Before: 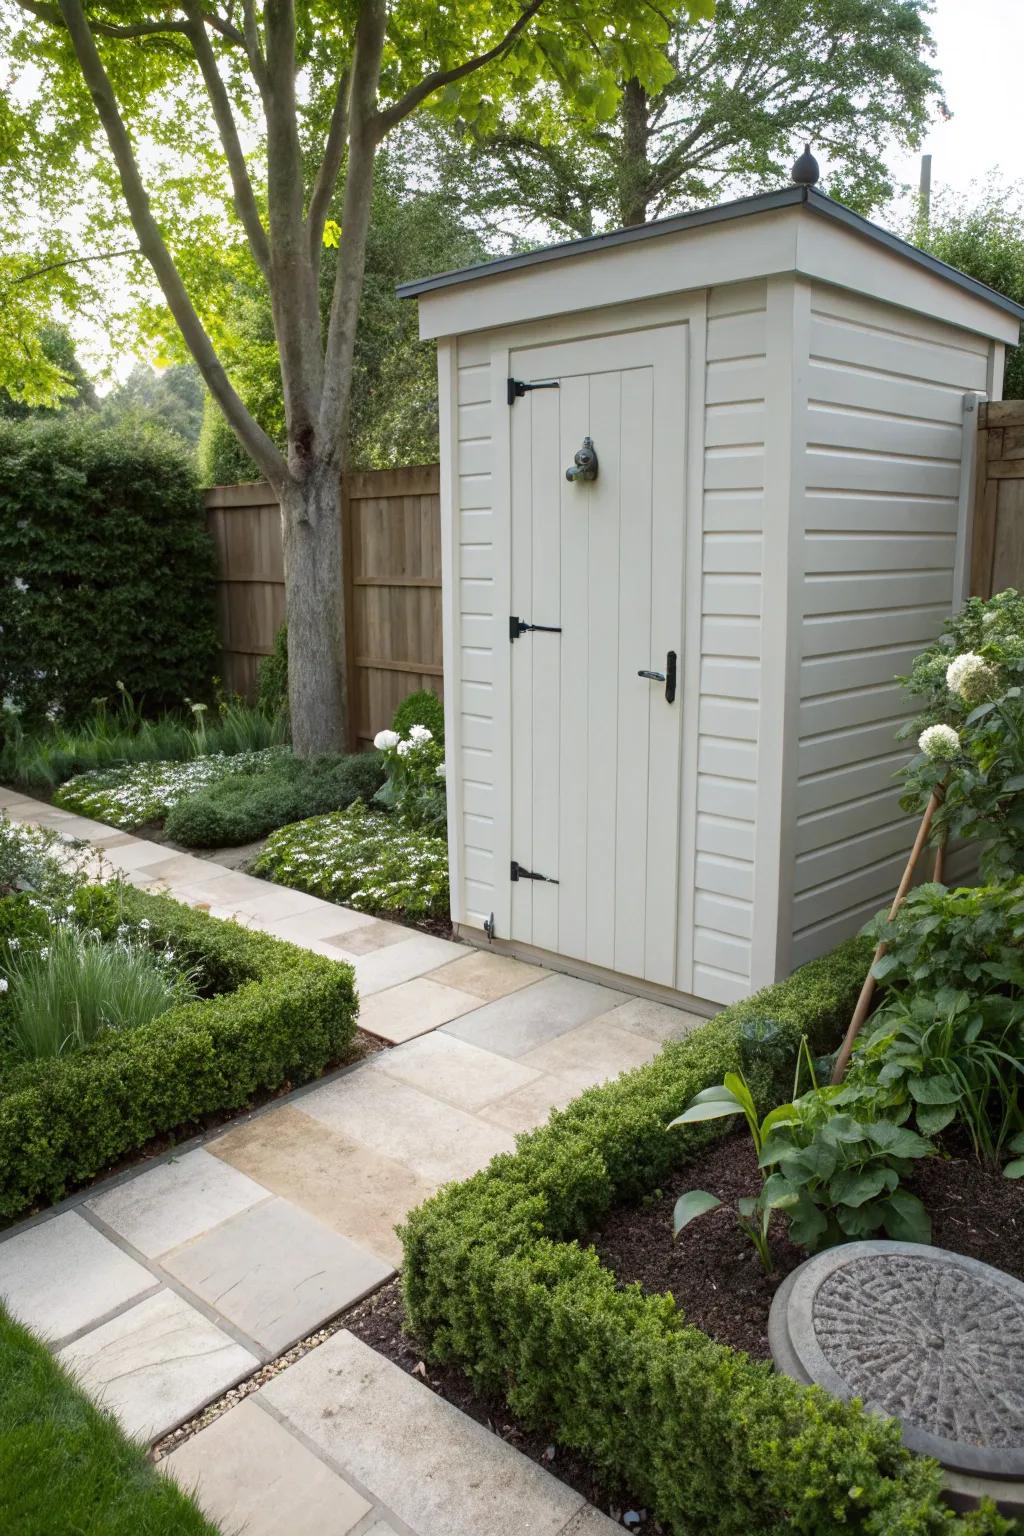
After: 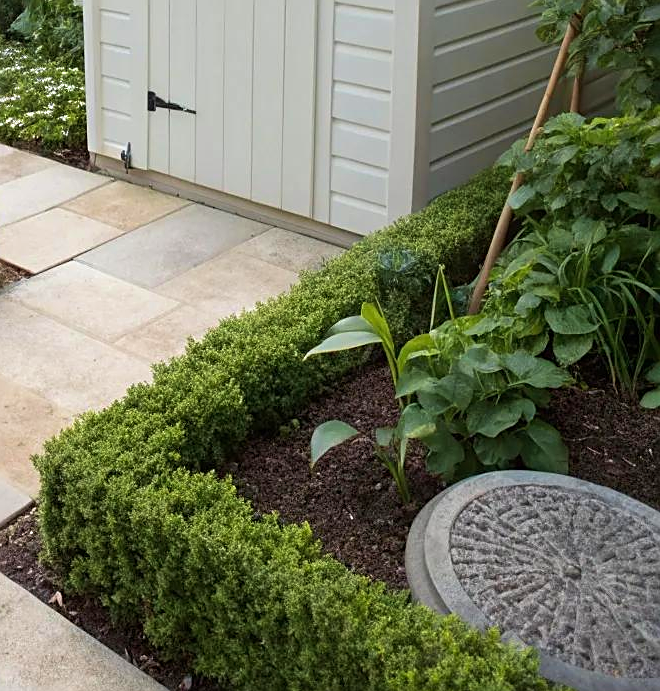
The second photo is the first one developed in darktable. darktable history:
velvia: on, module defaults
sharpen: on, module defaults
crop and rotate: left 35.495%, top 50.194%, bottom 4.794%
